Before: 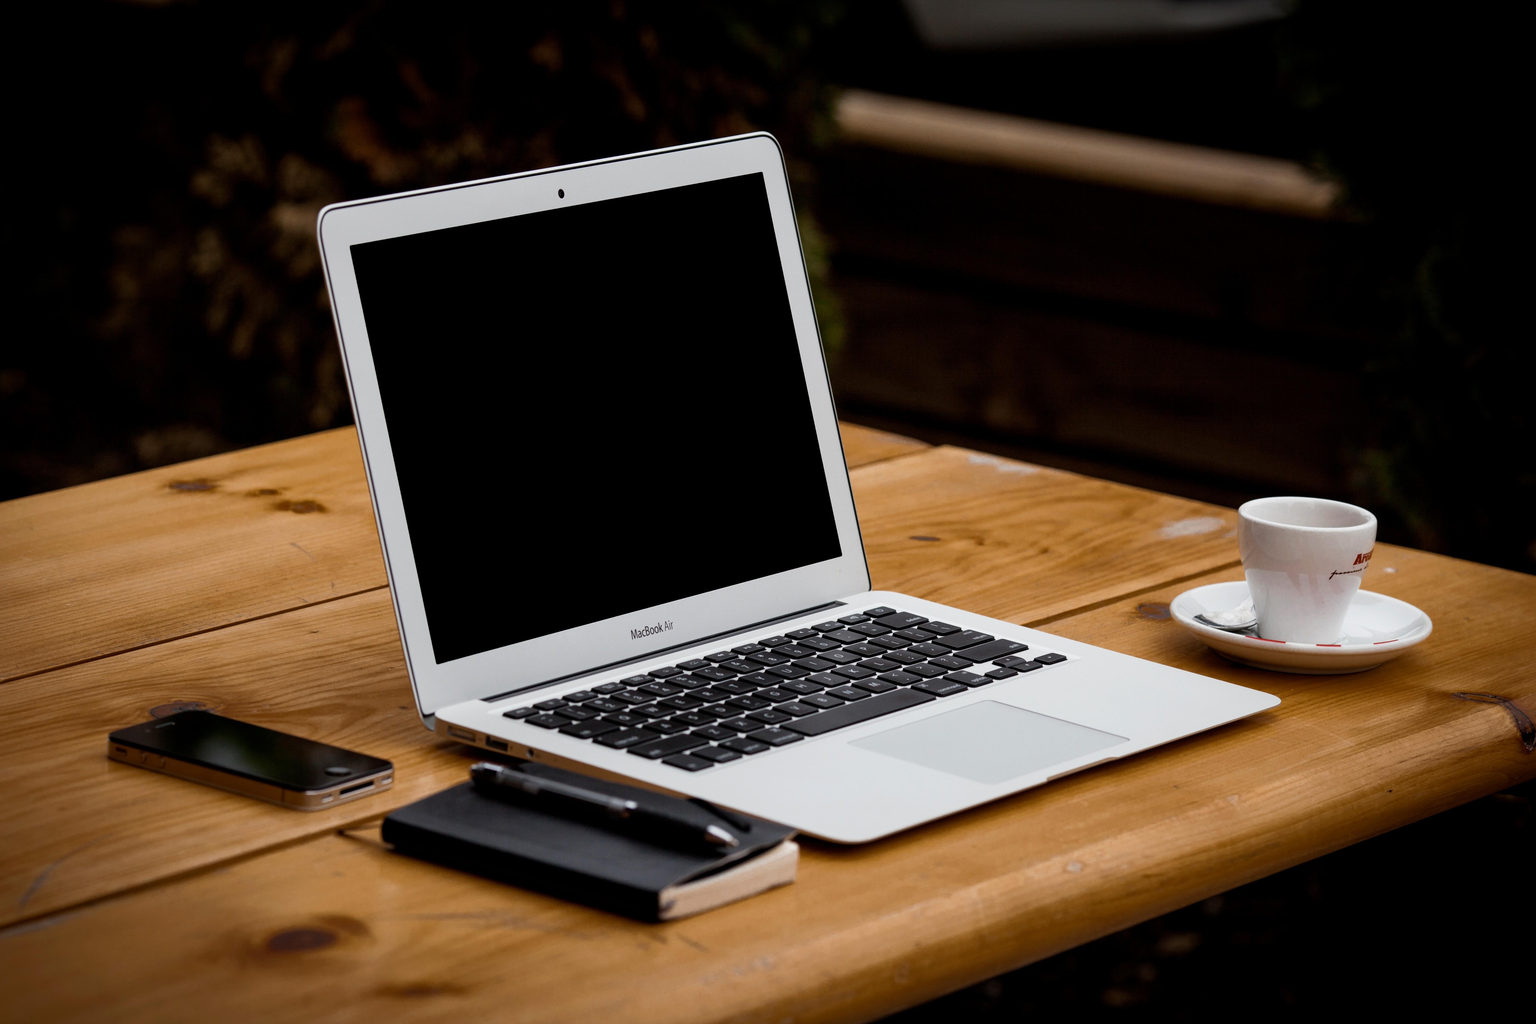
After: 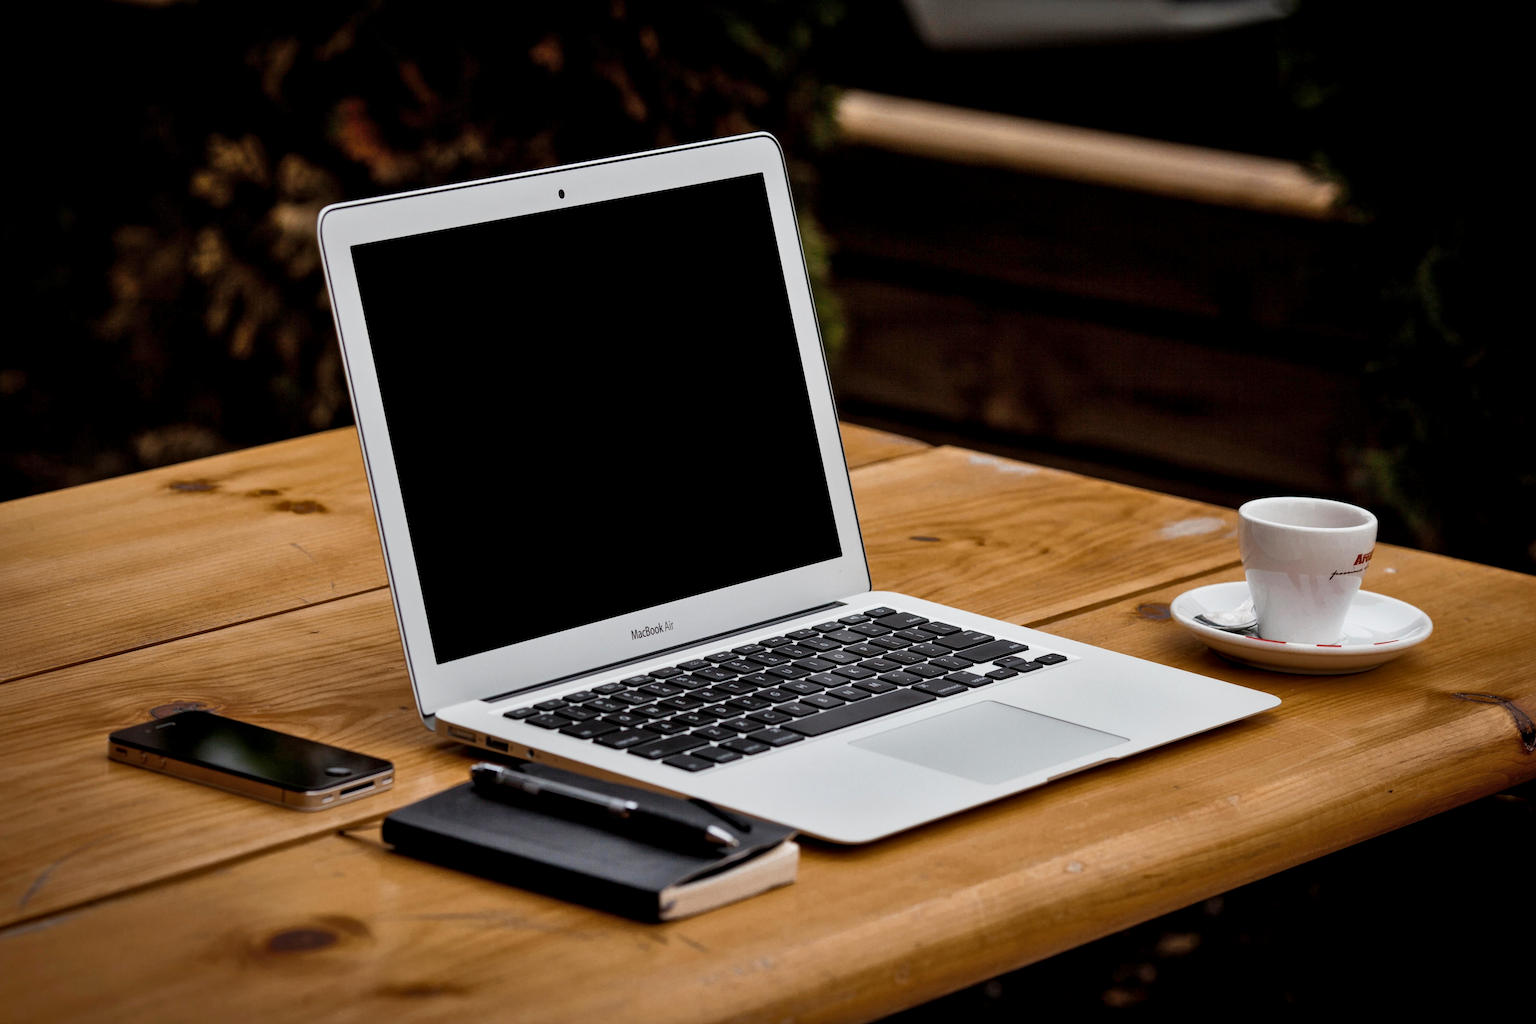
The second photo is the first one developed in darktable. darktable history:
shadows and highlights: low approximation 0.01, soften with gaussian
local contrast: highlights 100%, shadows 100%, detail 120%, midtone range 0.2
